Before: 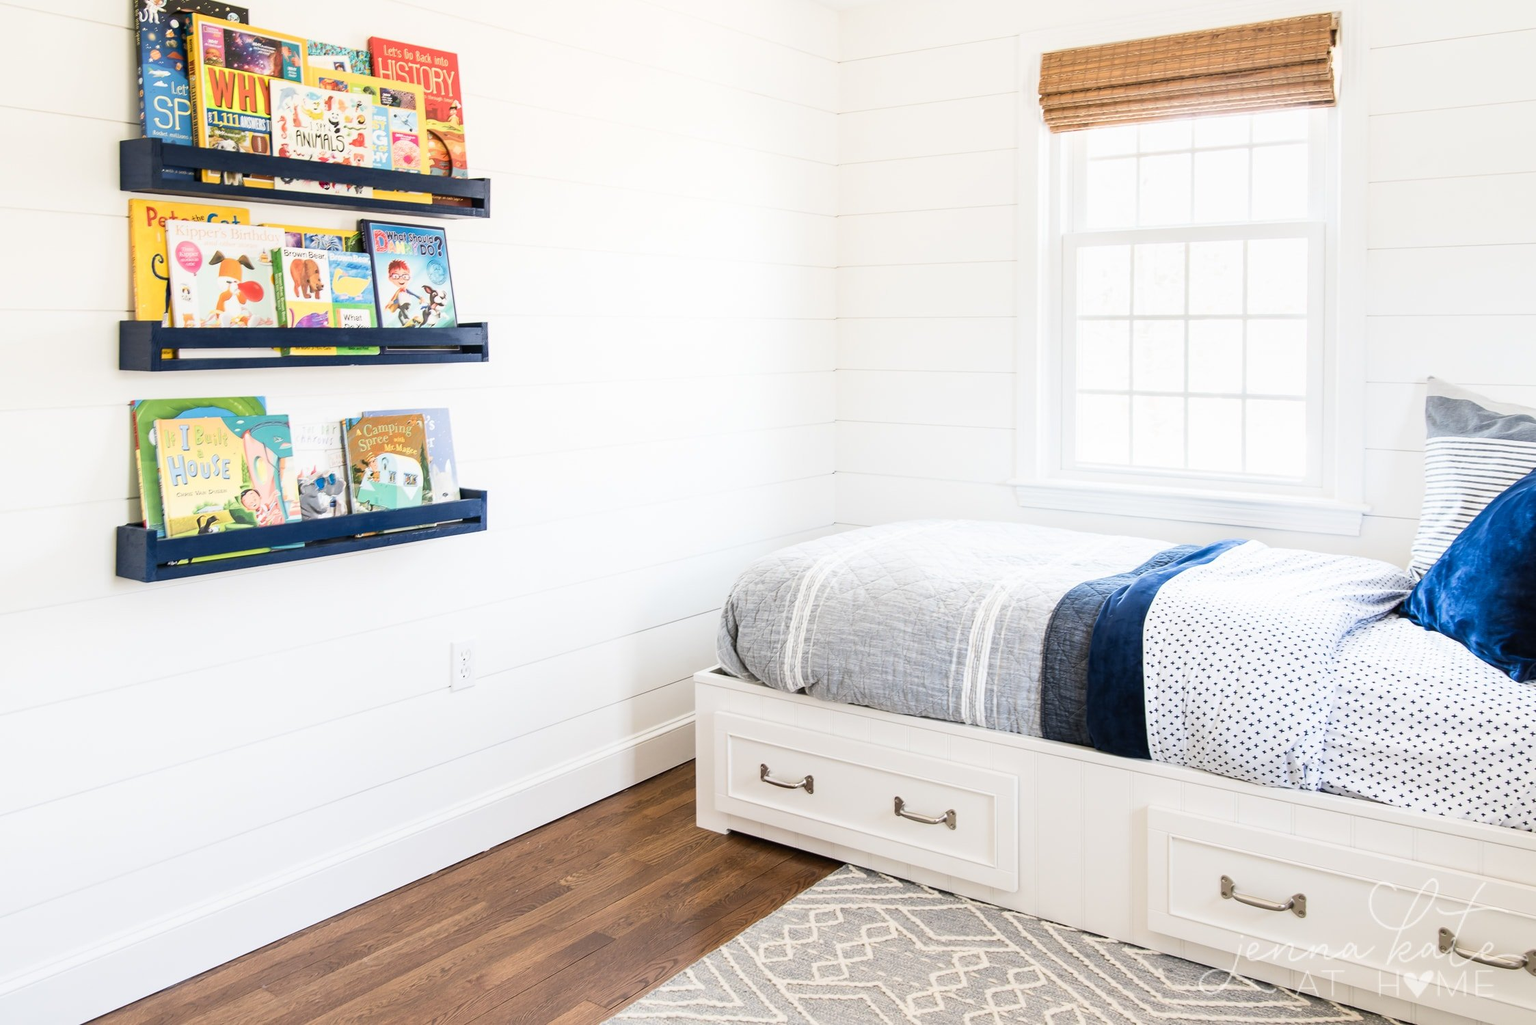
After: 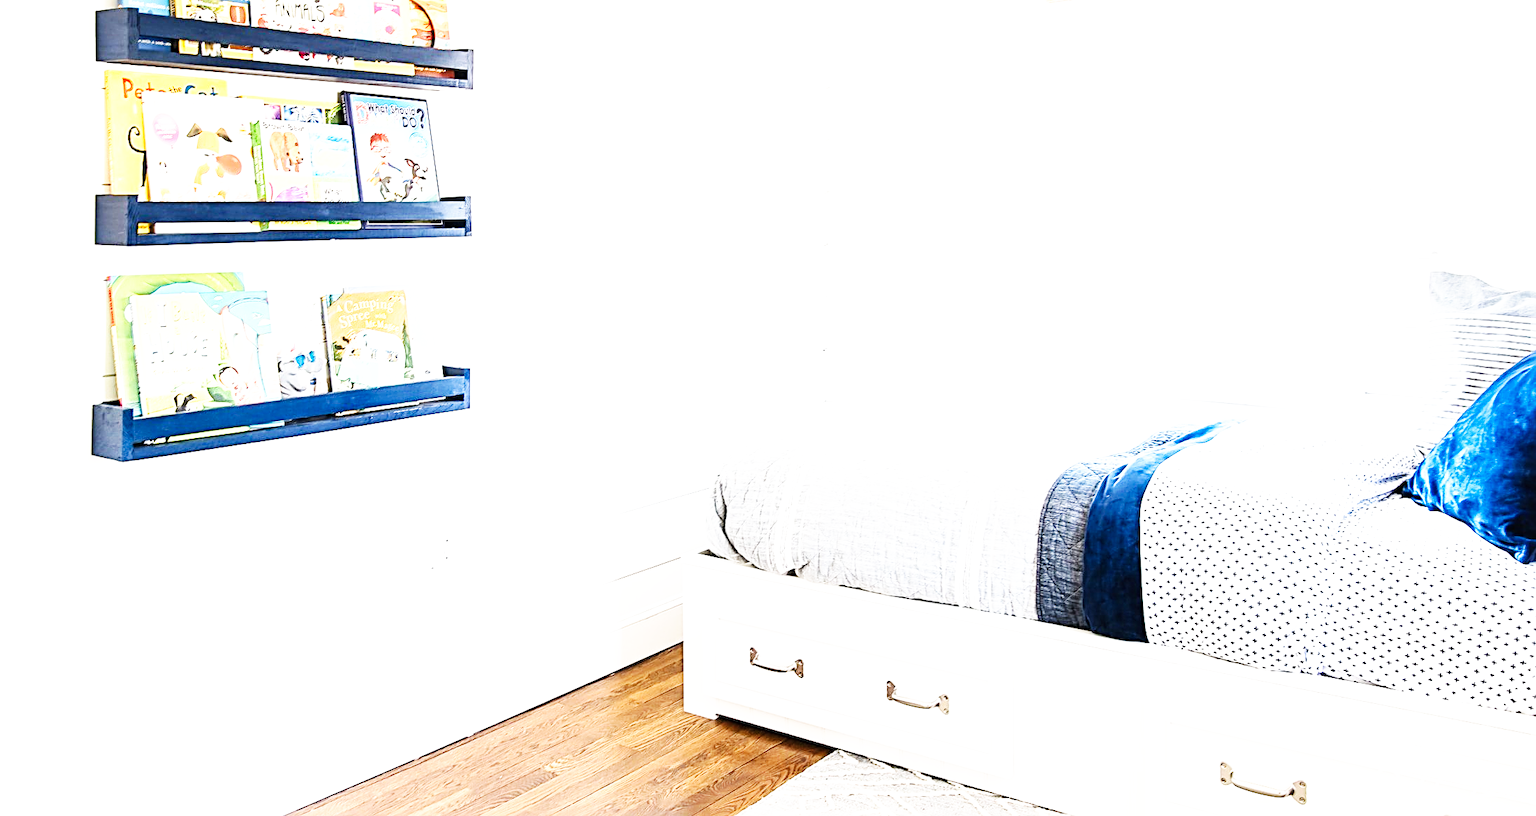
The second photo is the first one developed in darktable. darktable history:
exposure: exposure 0.722 EV, compensate highlight preservation false
crop and rotate: left 1.814%, top 12.818%, right 0.25%, bottom 9.225%
sharpen: radius 3.025, amount 0.757
base curve: curves: ch0 [(0, 0) (0.007, 0.004) (0.027, 0.03) (0.046, 0.07) (0.207, 0.54) (0.442, 0.872) (0.673, 0.972) (1, 1)], preserve colors none
